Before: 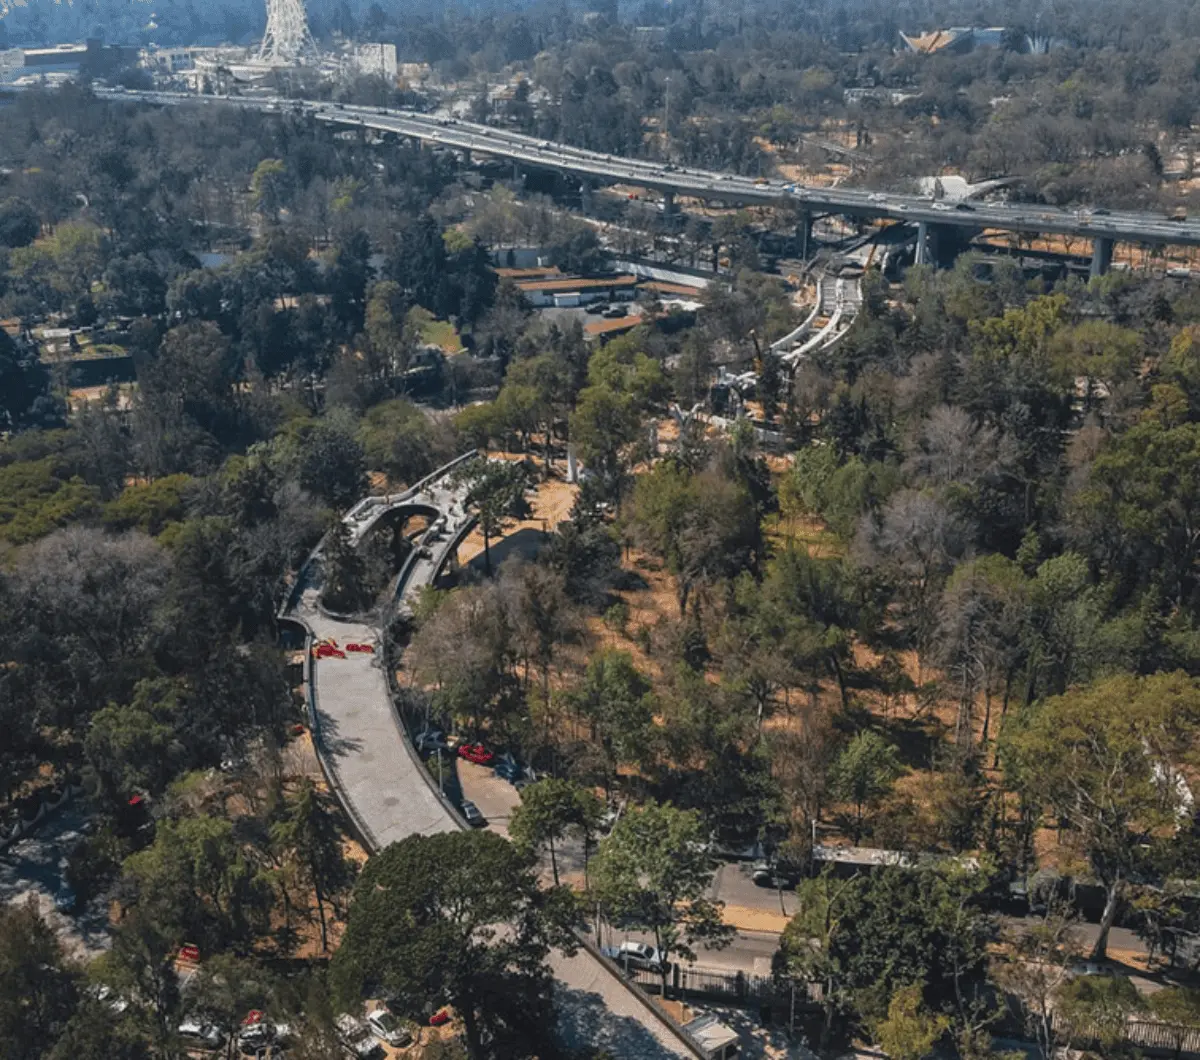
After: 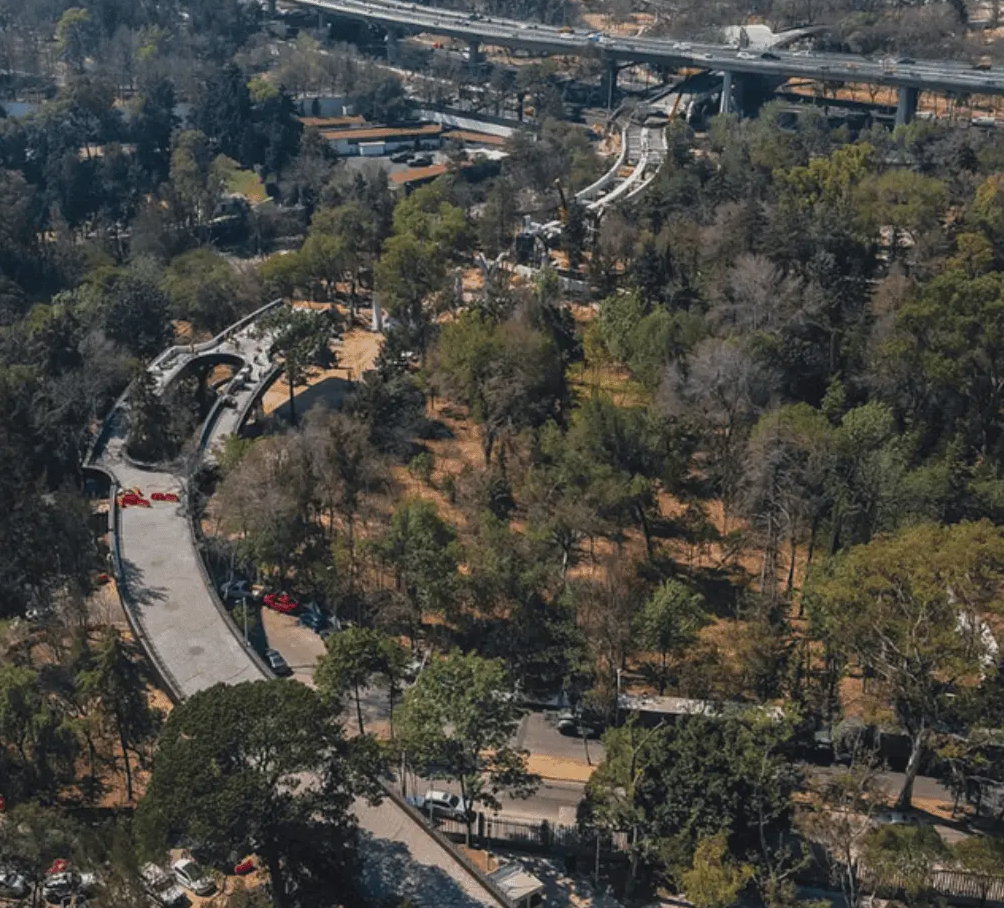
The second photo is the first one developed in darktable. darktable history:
crop: left 16.315%, top 14.246%
exposure: exposure -0.151 EV, compensate highlight preservation false
